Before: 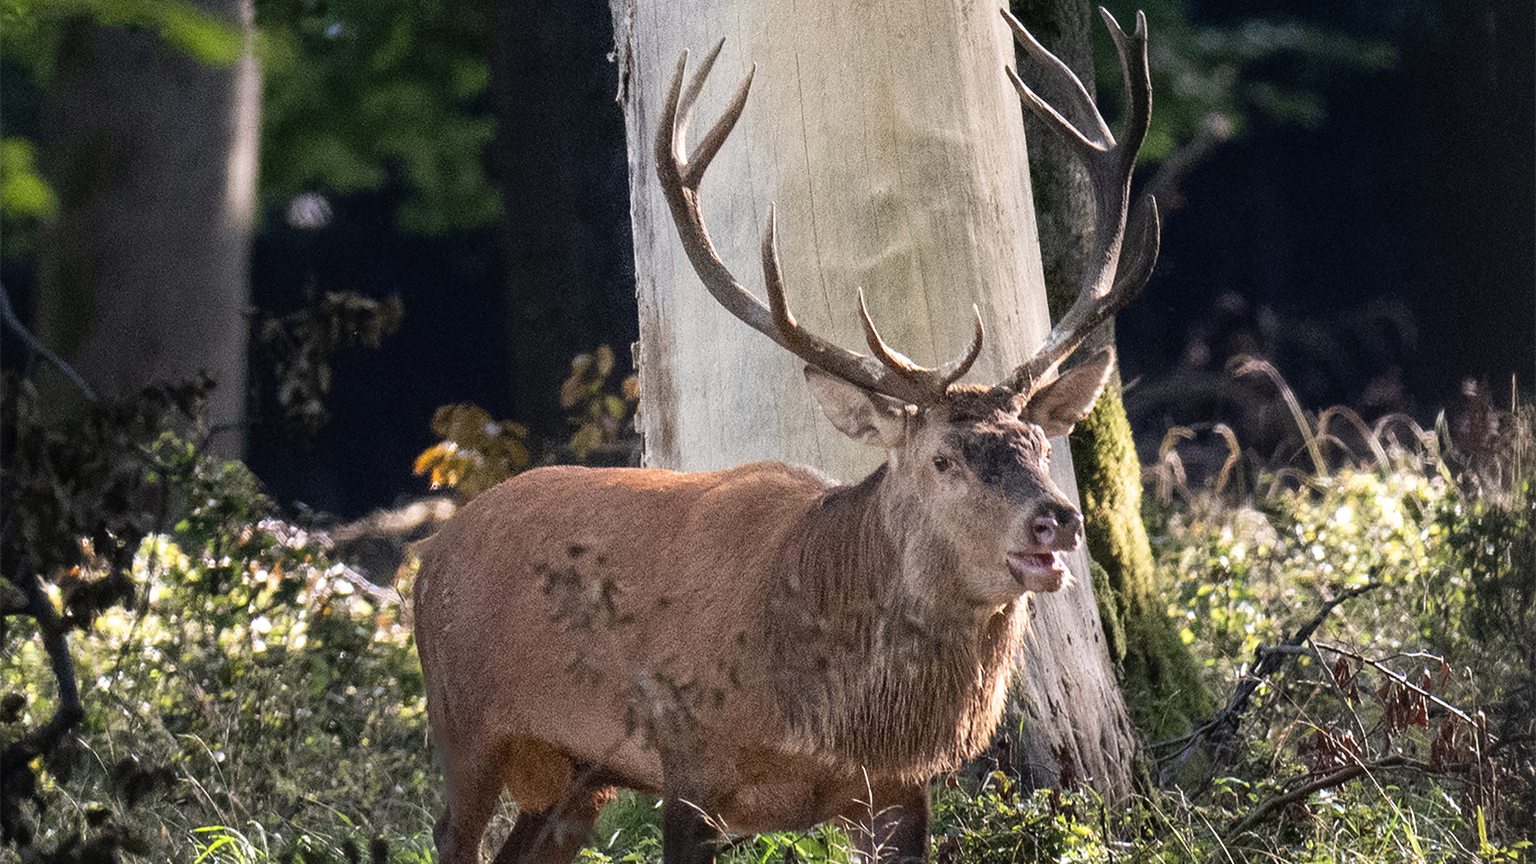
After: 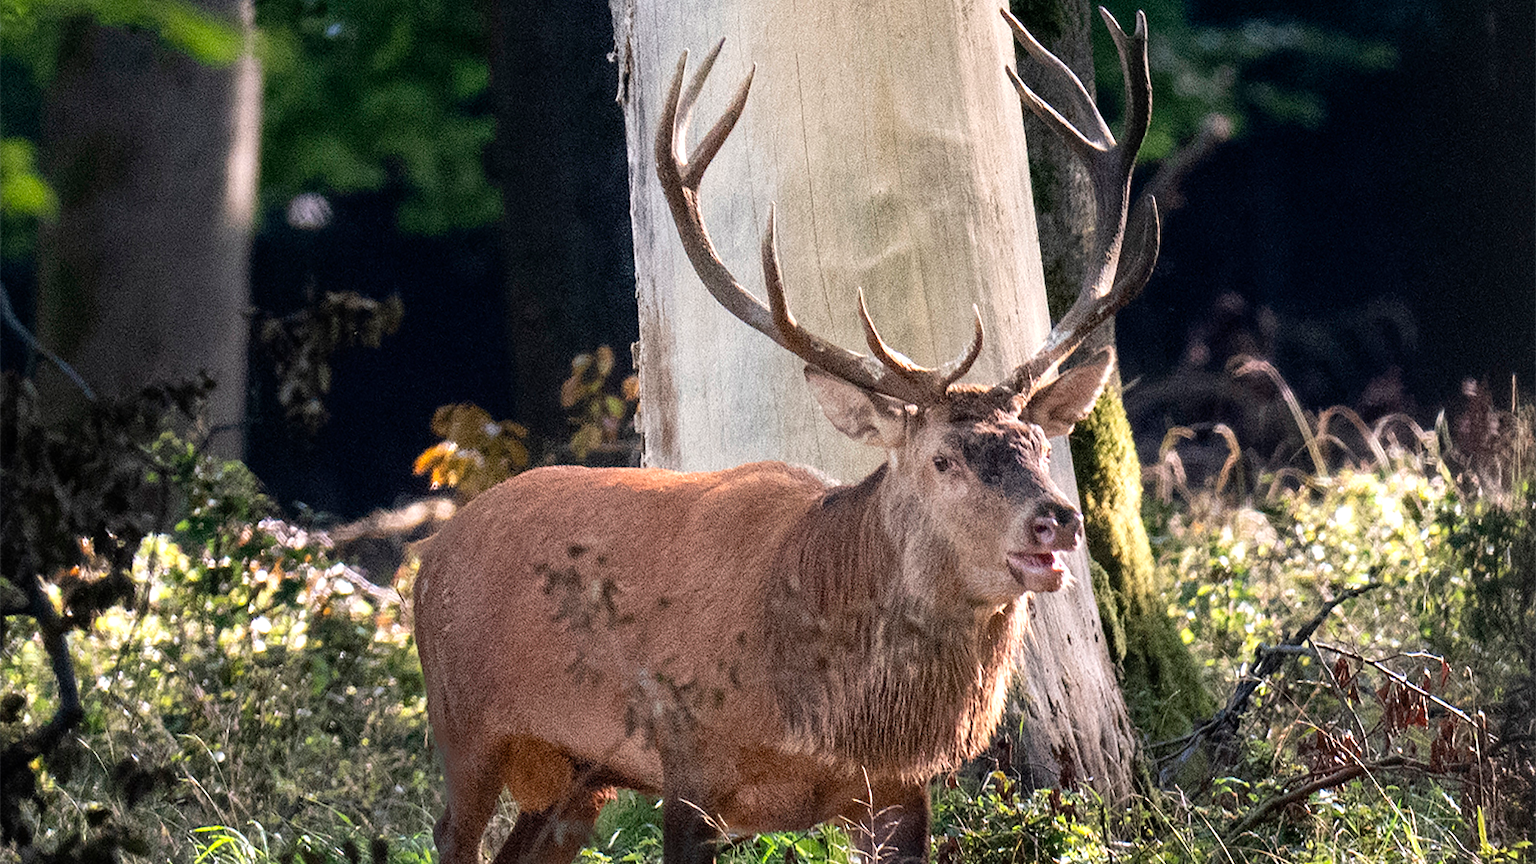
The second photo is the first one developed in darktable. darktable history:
exposure: exposure 0.213 EV, compensate exposure bias true, compensate highlight preservation false
